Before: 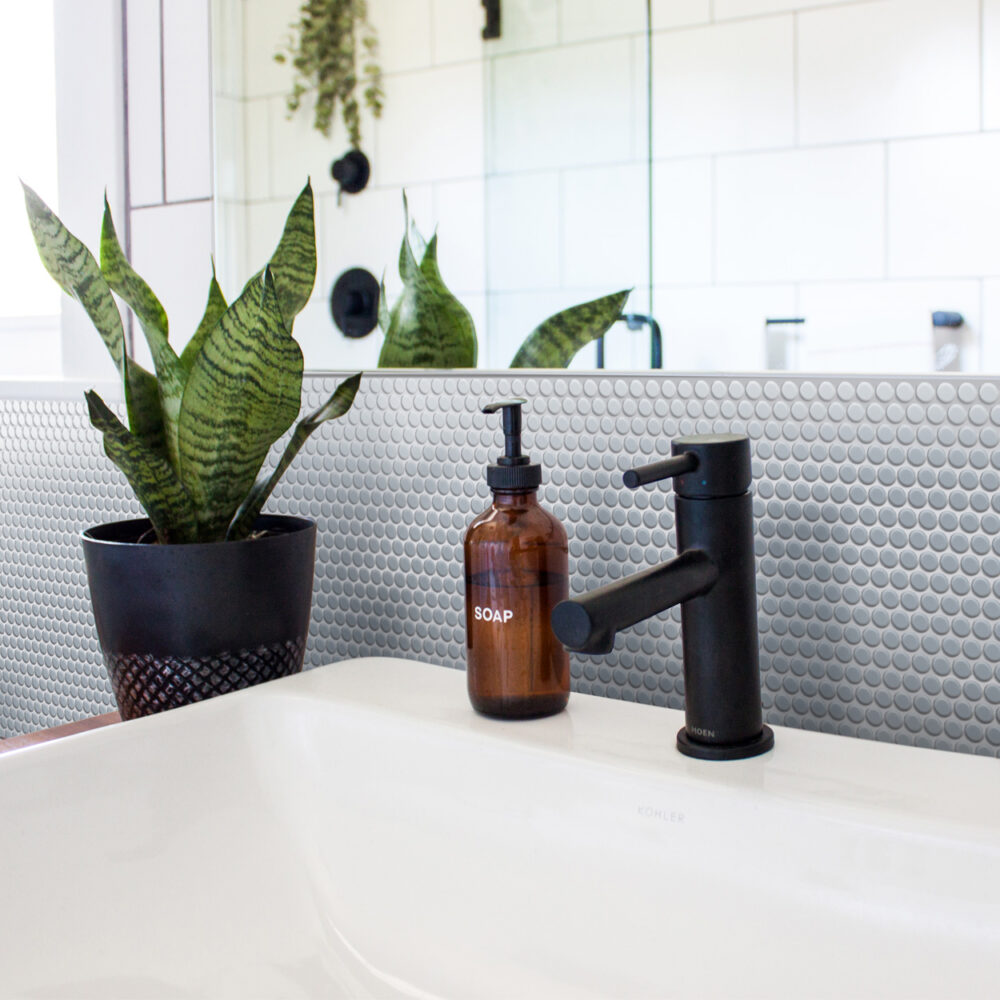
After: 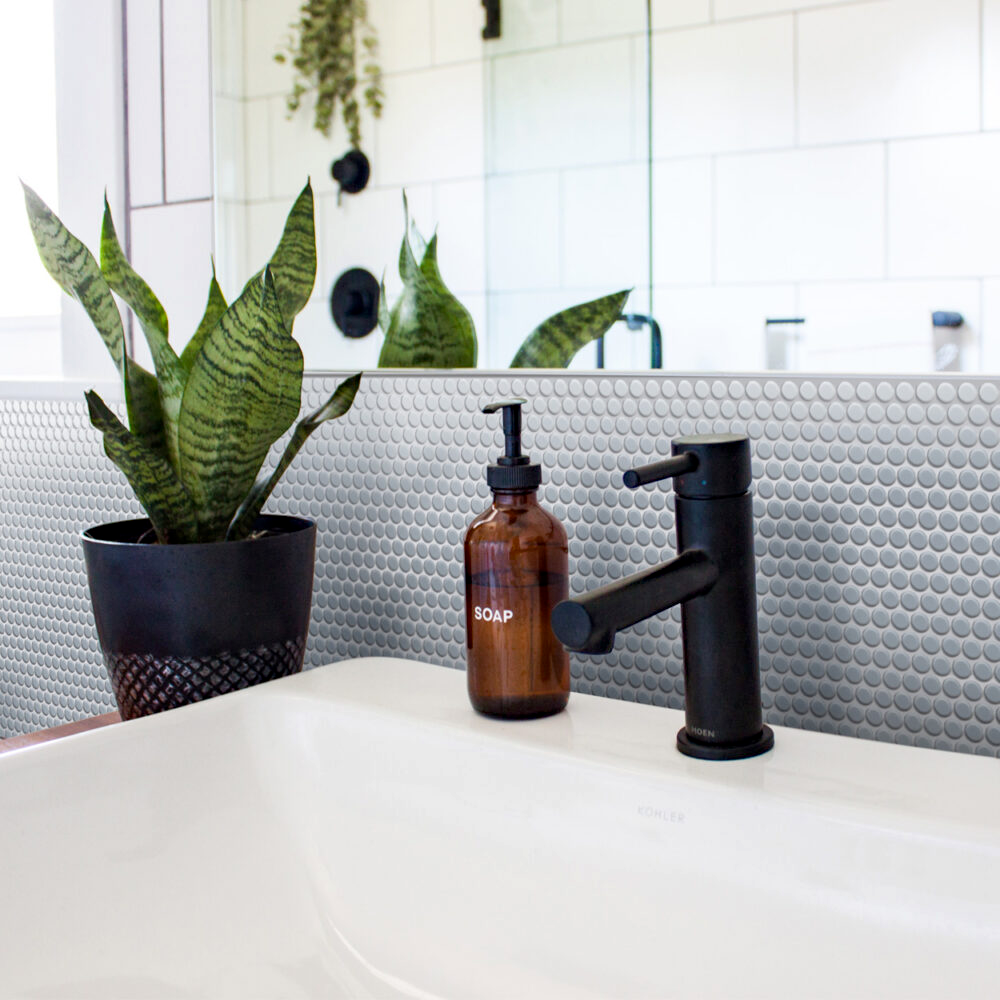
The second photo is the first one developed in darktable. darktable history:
haze removal: strength 0.278, distance 0.249, compatibility mode true, adaptive false
